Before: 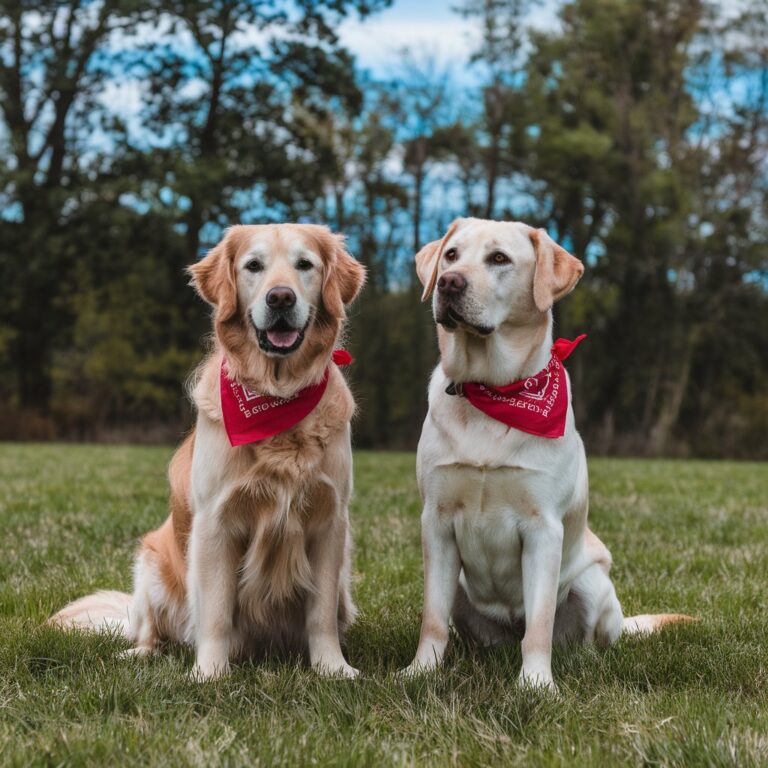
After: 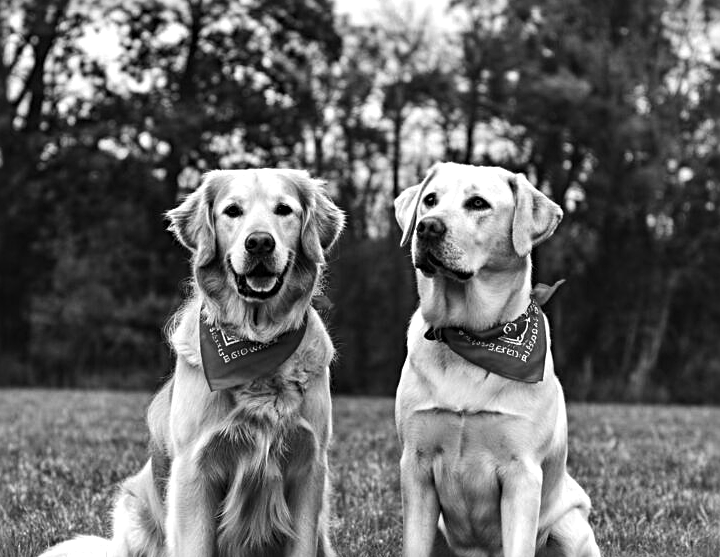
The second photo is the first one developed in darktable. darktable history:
crop: left 2.737%, top 7.287%, right 3.421%, bottom 20.179%
sharpen: radius 4
tone equalizer: -8 EV -0.75 EV, -7 EV -0.7 EV, -6 EV -0.6 EV, -5 EV -0.4 EV, -3 EV 0.4 EV, -2 EV 0.6 EV, -1 EV 0.7 EV, +0 EV 0.75 EV, edges refinement/feathering 500, mask exposure compensation -1.57 EV, preserve details no
monochrome: size 1
